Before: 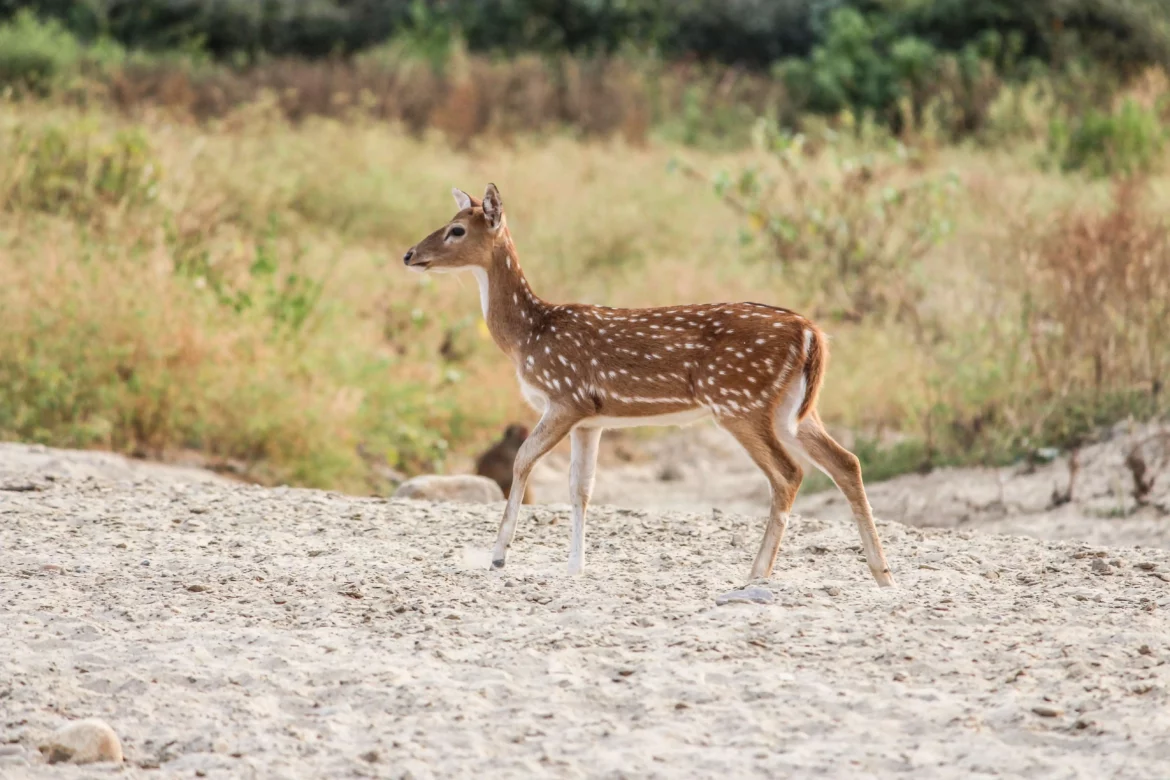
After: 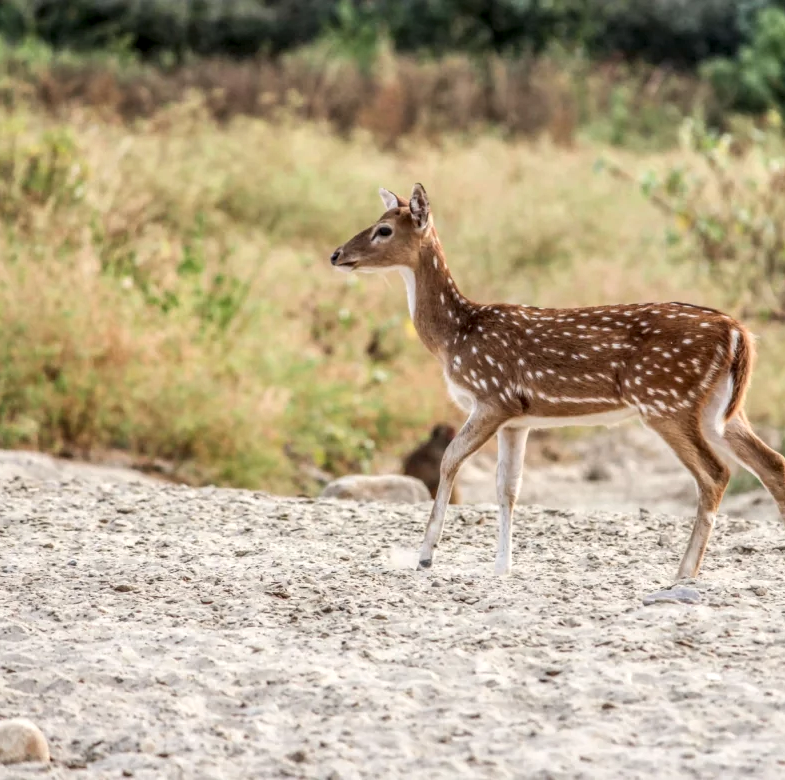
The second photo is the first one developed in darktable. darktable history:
crop and rotate: left 6.268%, right 26.631%
local contrast: detail 142%
